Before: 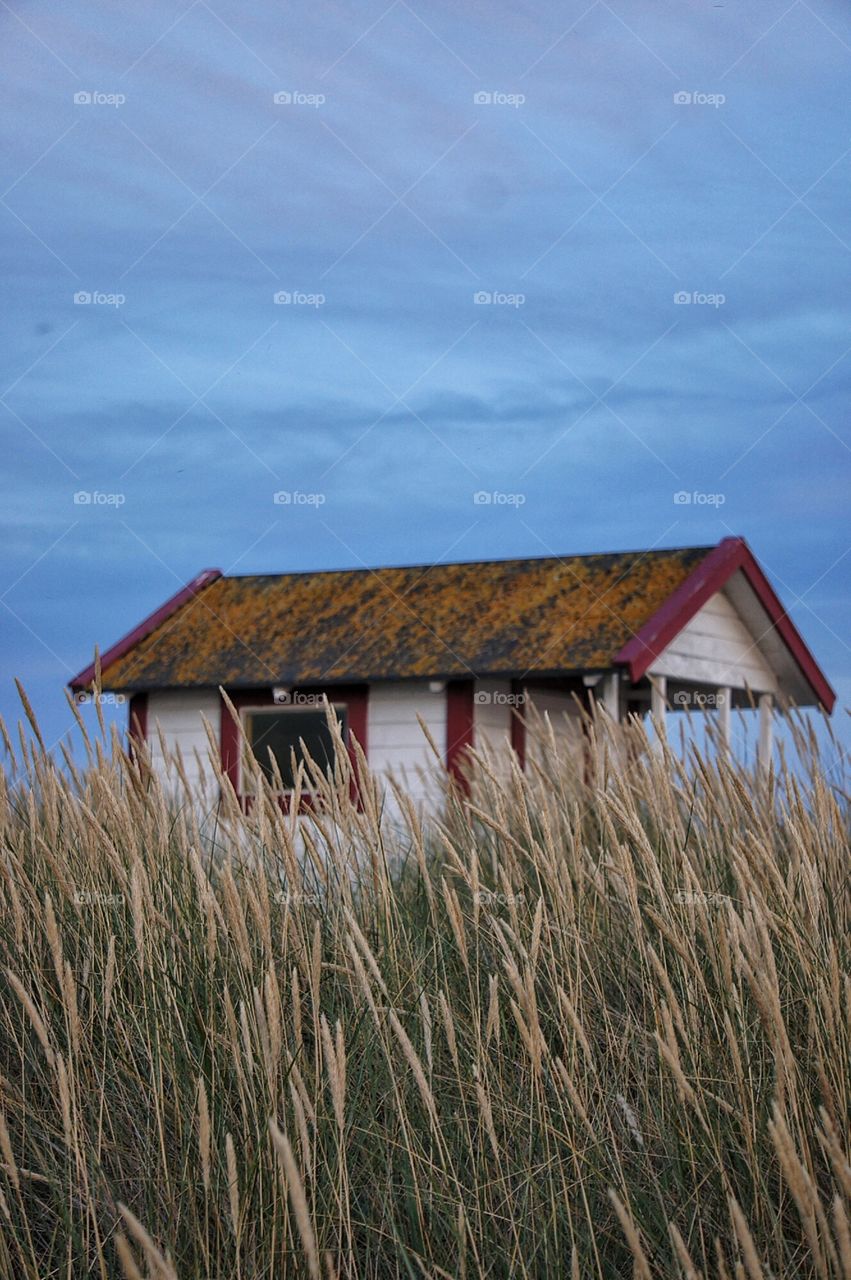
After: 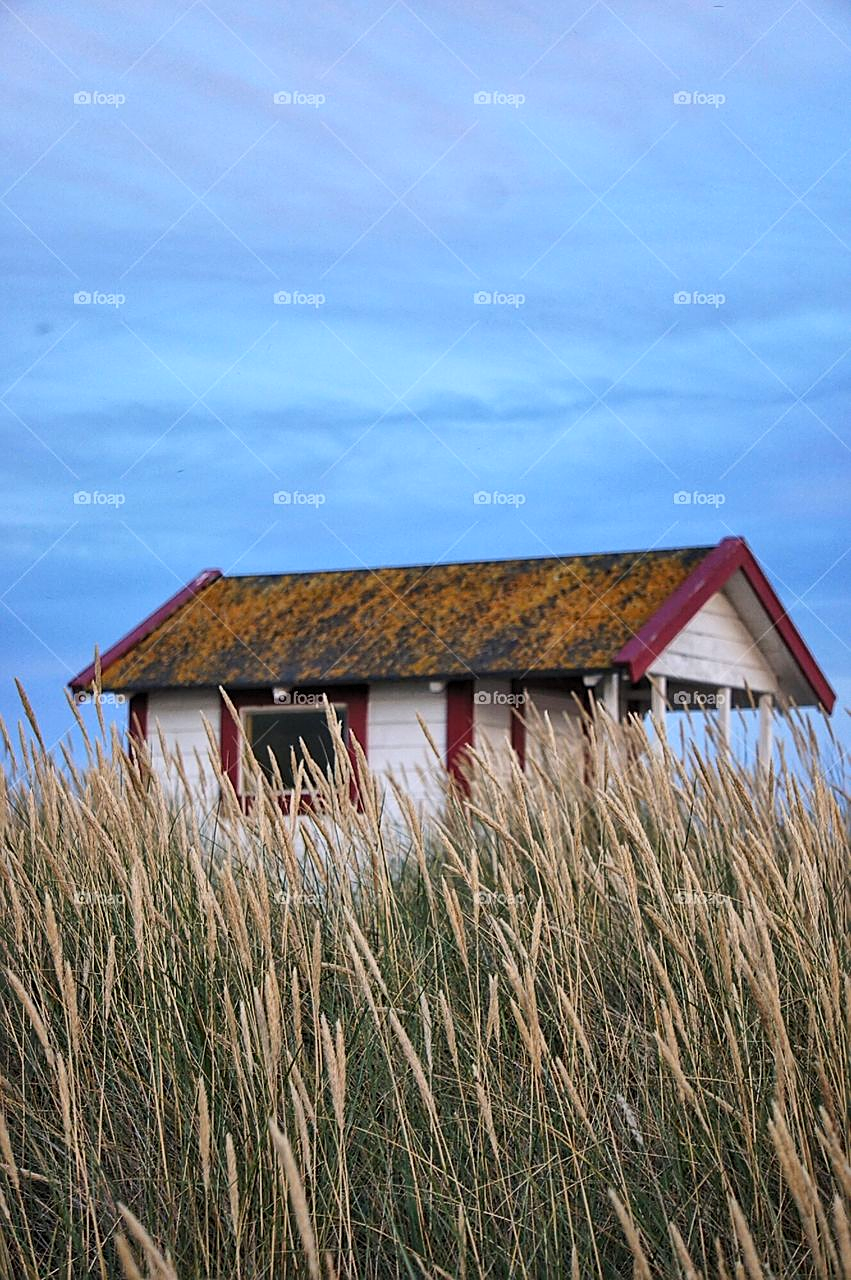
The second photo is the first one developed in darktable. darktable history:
sharpen: on, module defaults
exposure: exposure 0.014 EV, compensate highlight preservation false
contrast brightness saturation: contrast 0.2, brightness 0.159, saturation 0.22
